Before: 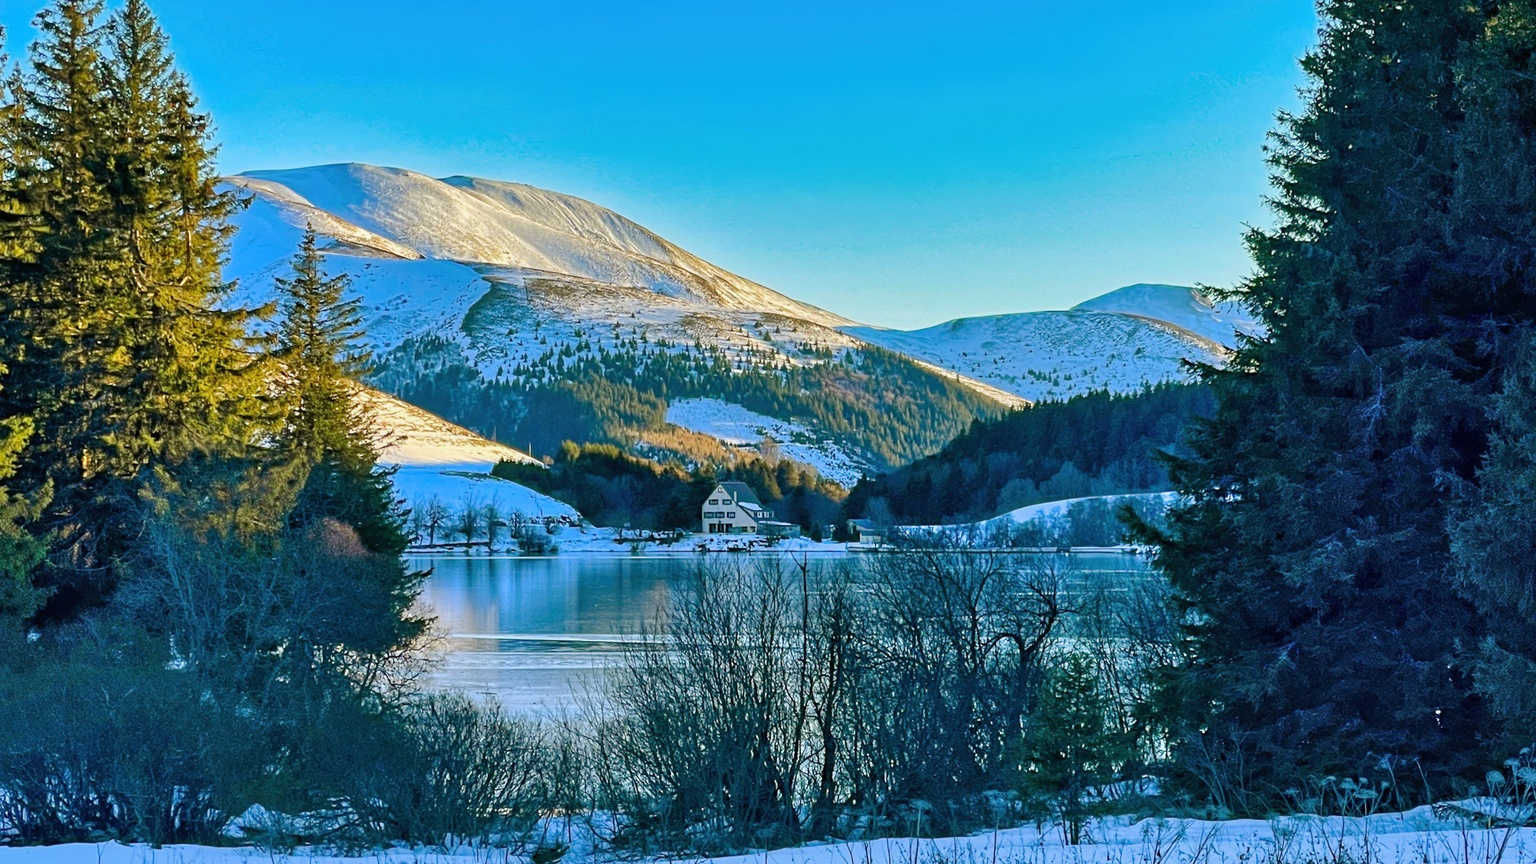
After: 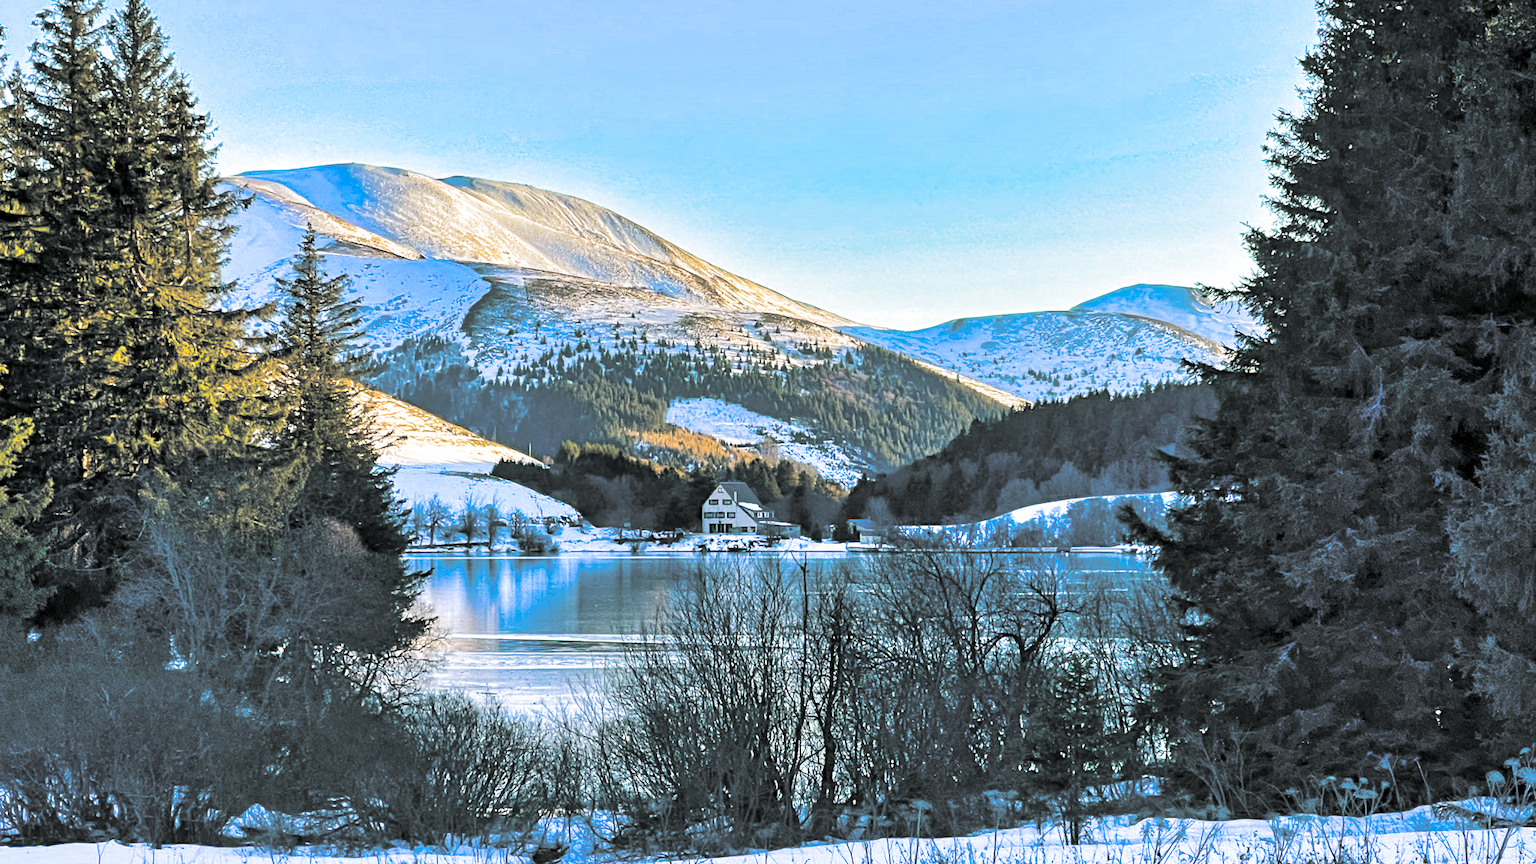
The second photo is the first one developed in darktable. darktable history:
split-toning: shadows › hue 190.8°, shadows › saturation 0.05, highlights › hue 54°, highlights › saturation 0.05, compress 0%
exposure: exposure 0.515 EV, compensate highlight preservation false
color balance rgb: shadows lift › chroma 2%, shadows lift › hue 217.2°, power › chroma 0.25%, power › hue 60°, highlights gain › chroma 1.5%, highlights gain › hue 309.6°, global offset › luminance -0.25%, perceptual saturation grading › global saturation 15%, global vibrance 15%
